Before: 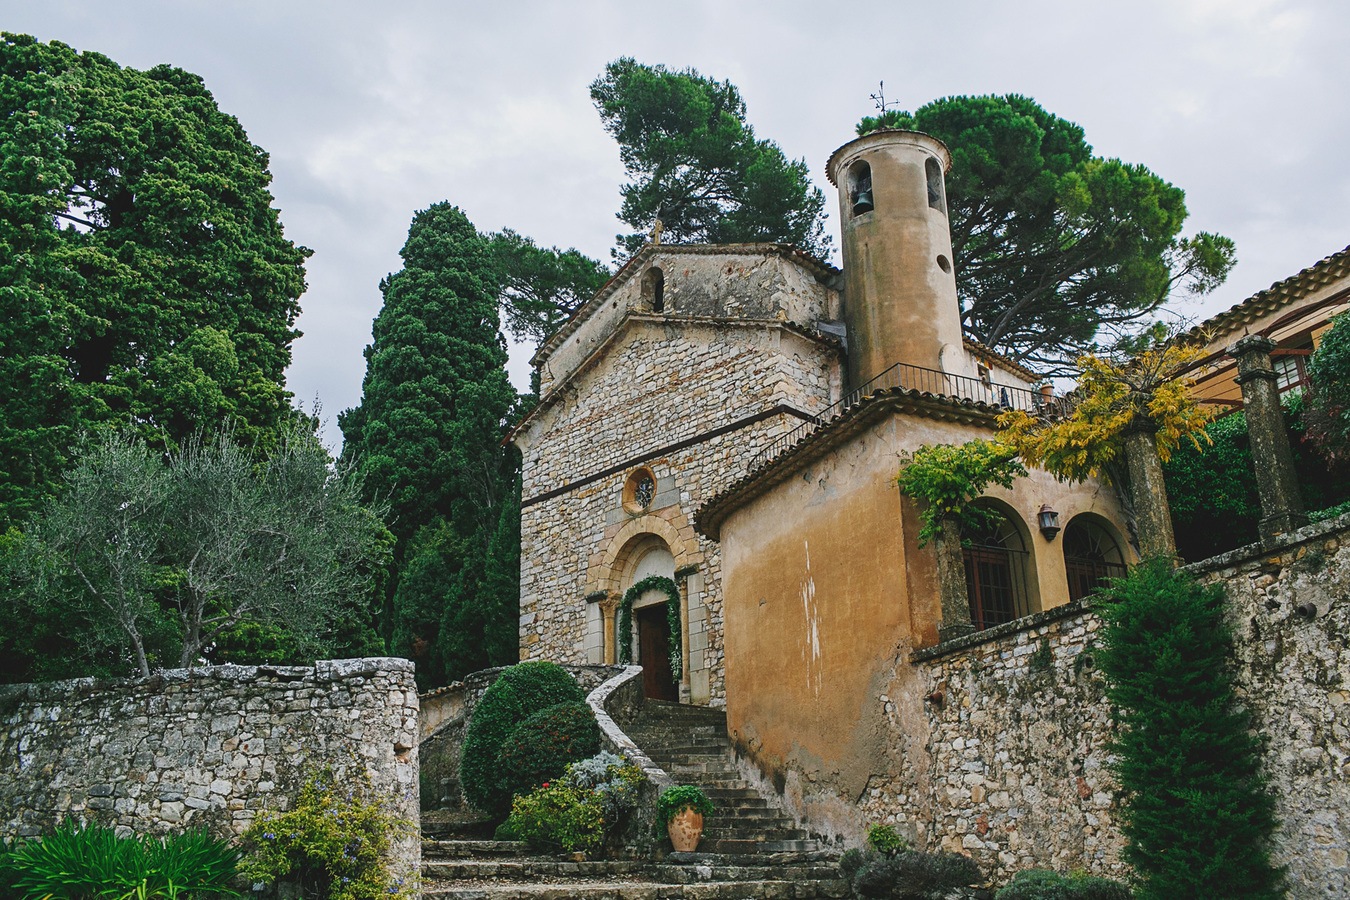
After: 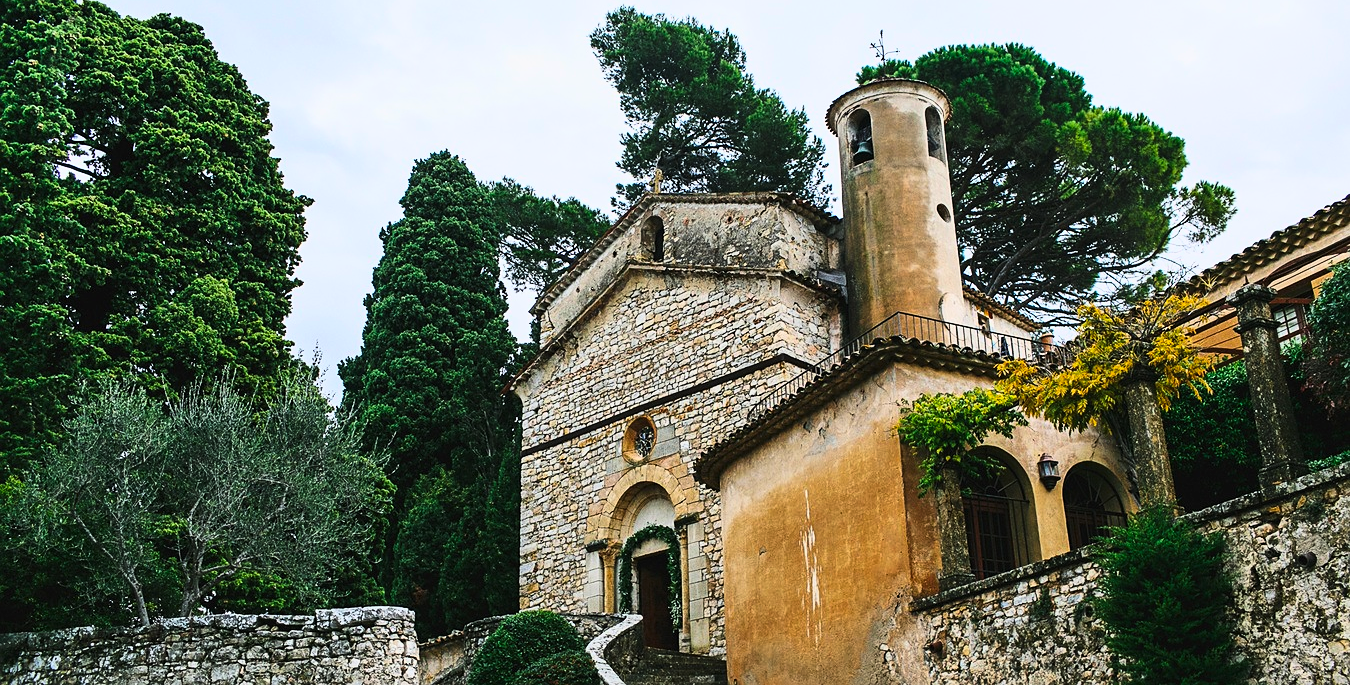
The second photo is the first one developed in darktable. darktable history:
sharpen: radius 1.229, amount 0.305, threshold 0.151
base curve: curves: ch0 [(0, 0) (0.088, 0.125) (0.176, 0.251) (0.354, 0.501) (0.613, 0.749) (1, 0.877)]
contrast brightness saturation: contrast 0.162, saturation 0.331
crop: top 5.696%, bottom 18.113%
levels: white 99.96%, levels [0.029, 0.545, 0.971]
